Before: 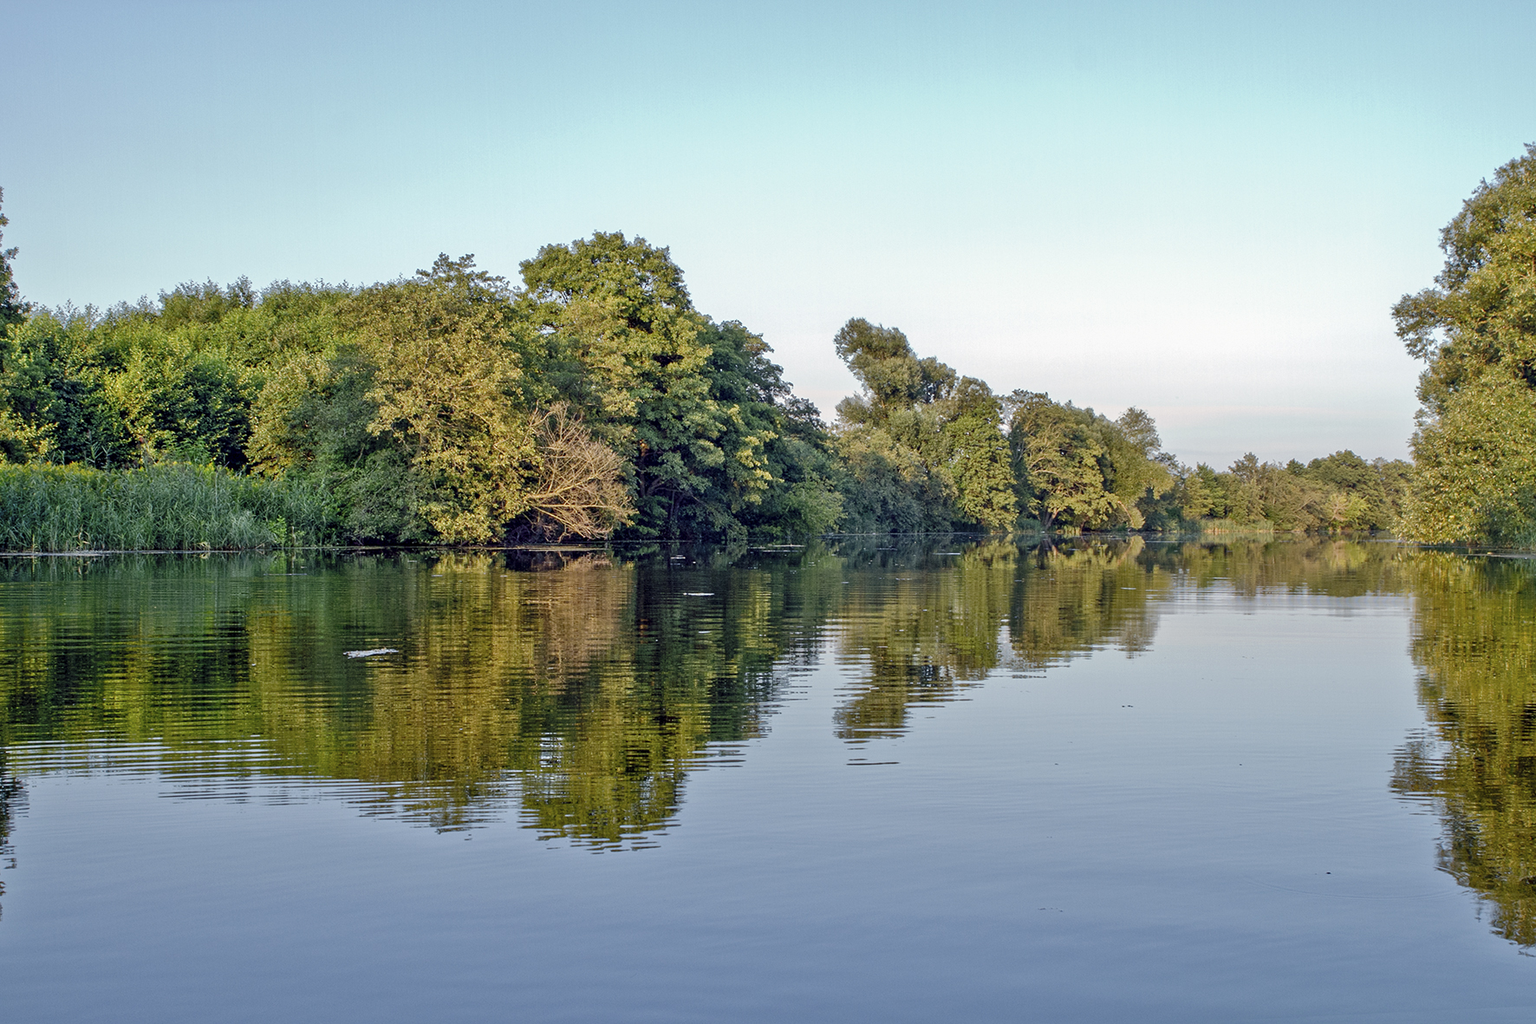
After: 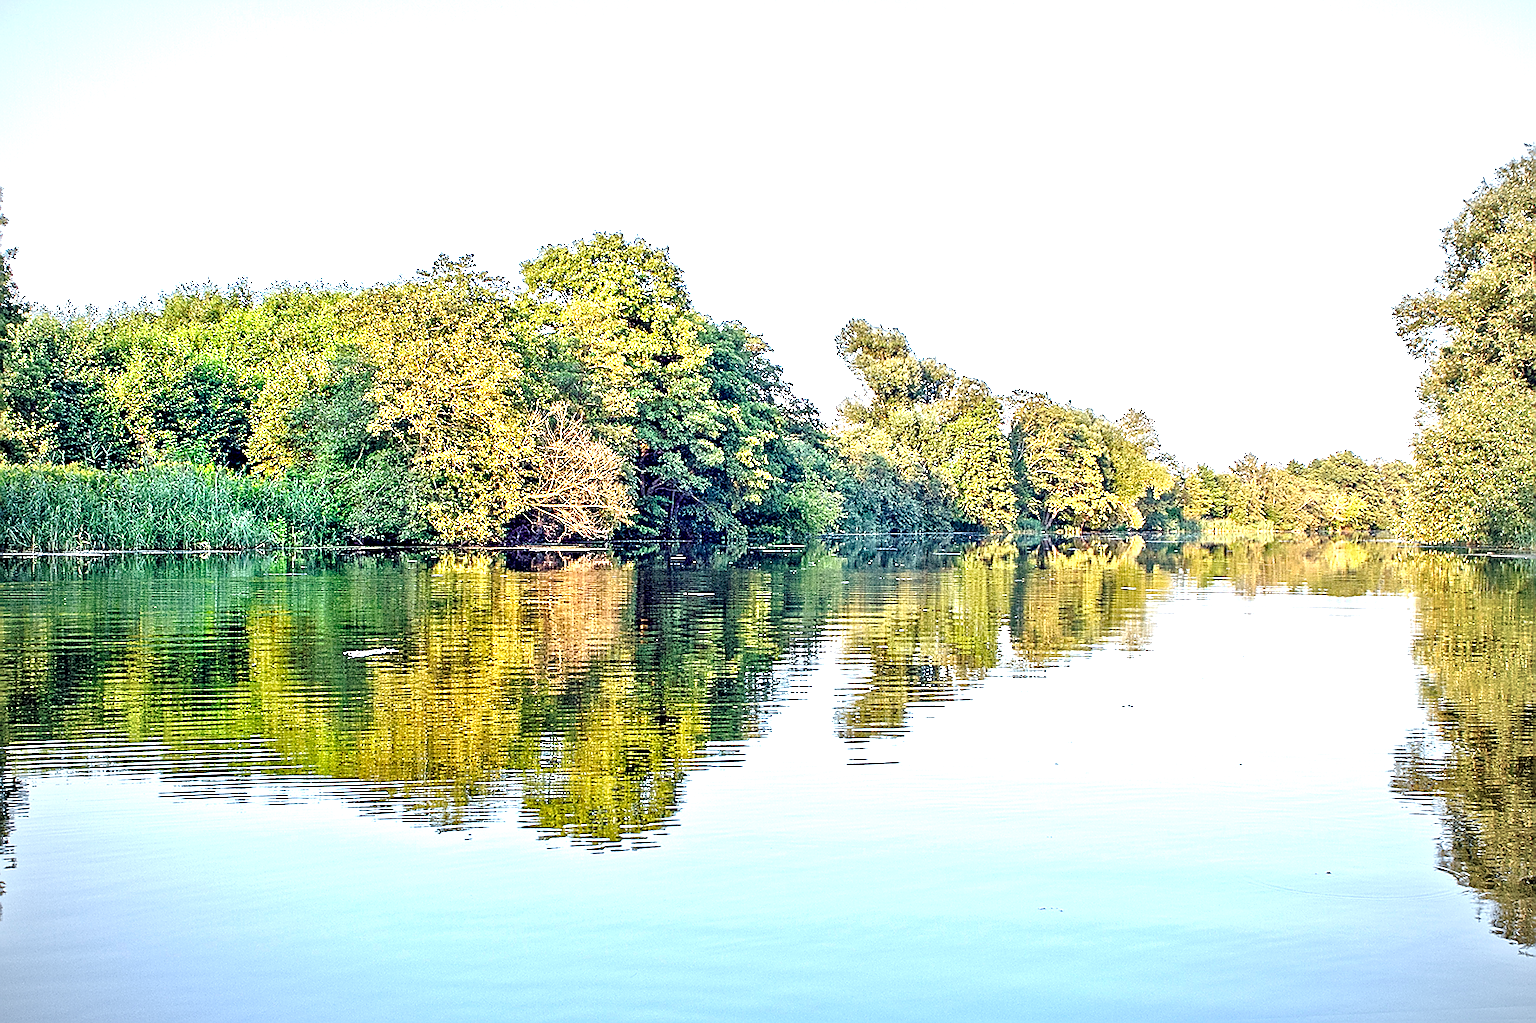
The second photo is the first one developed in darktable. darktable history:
exposure: black level correction 0.001, exposure 1.84 EV, compensate highlight preservation false
vignetting: fall-off start 74.49%, fall-off radius 65.9%, brightness -0.628, saturation -0.68
sharpen: radius 1.4, amount 1.25, threshold 0.7
